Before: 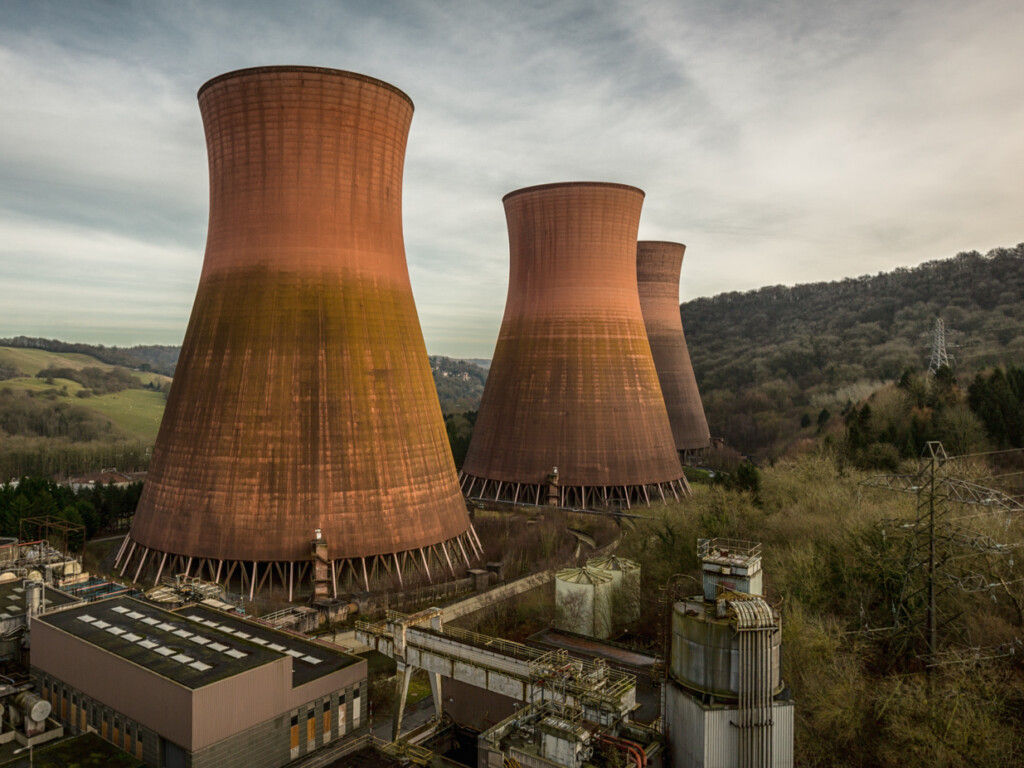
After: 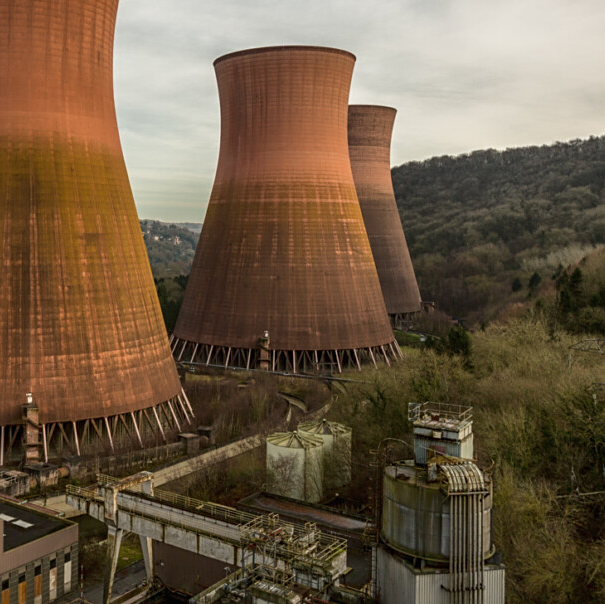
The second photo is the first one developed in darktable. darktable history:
crop and rotate: left 28.256%, top 17.734%, right 12.656%, bottom 3.573%
sharpen: amount 0.2
